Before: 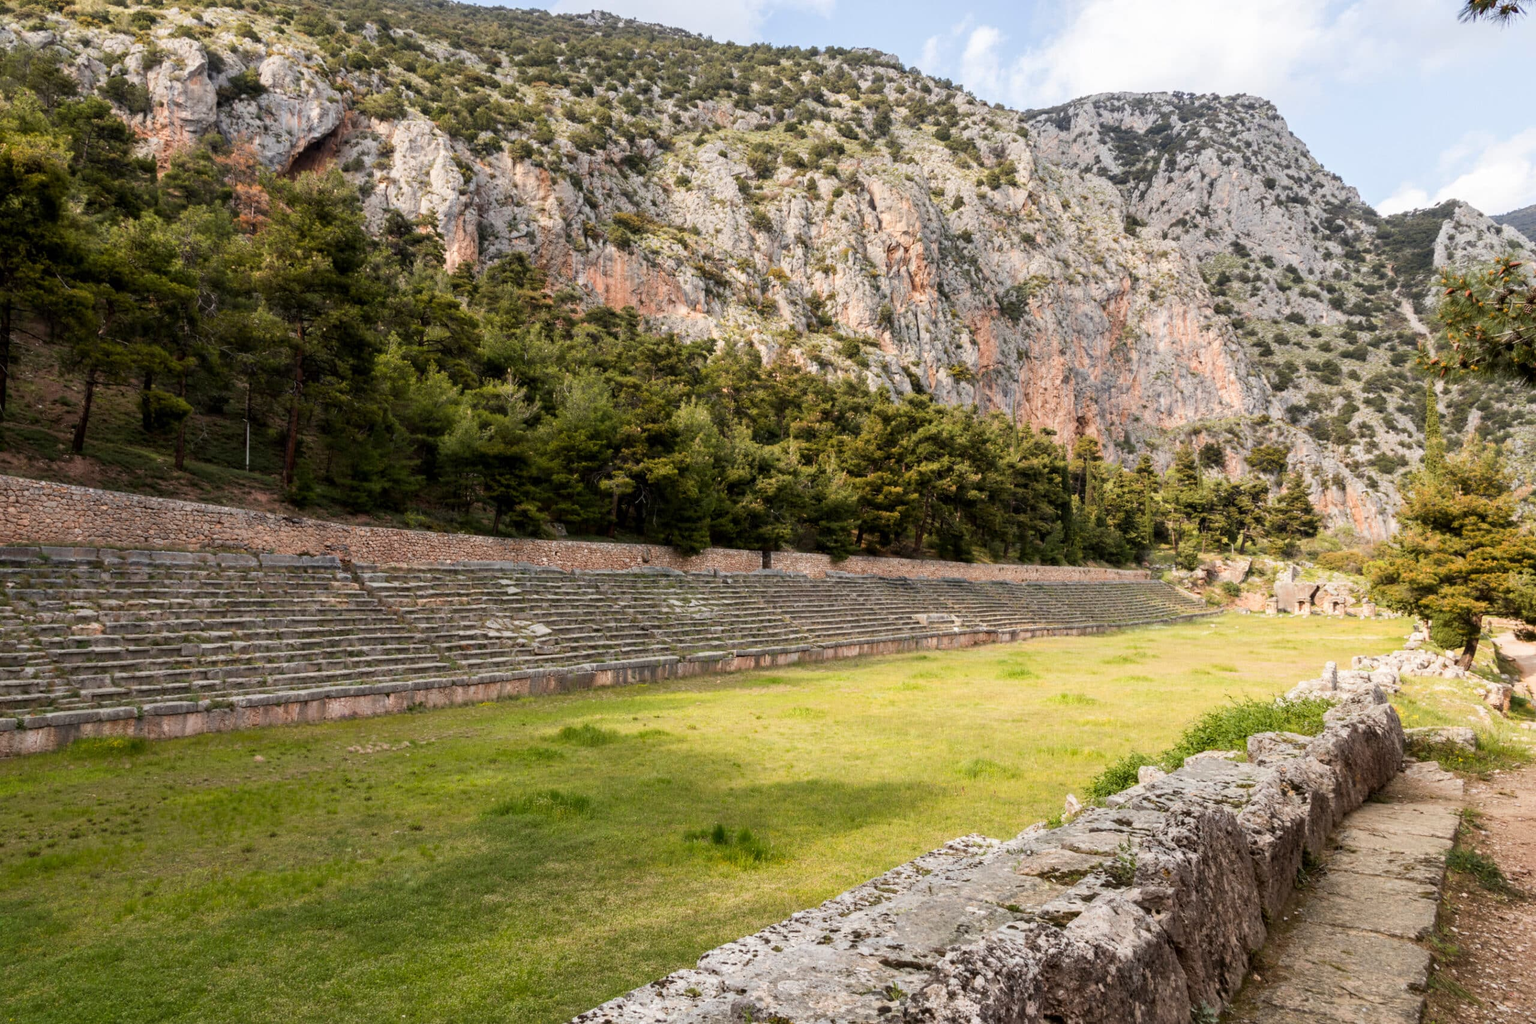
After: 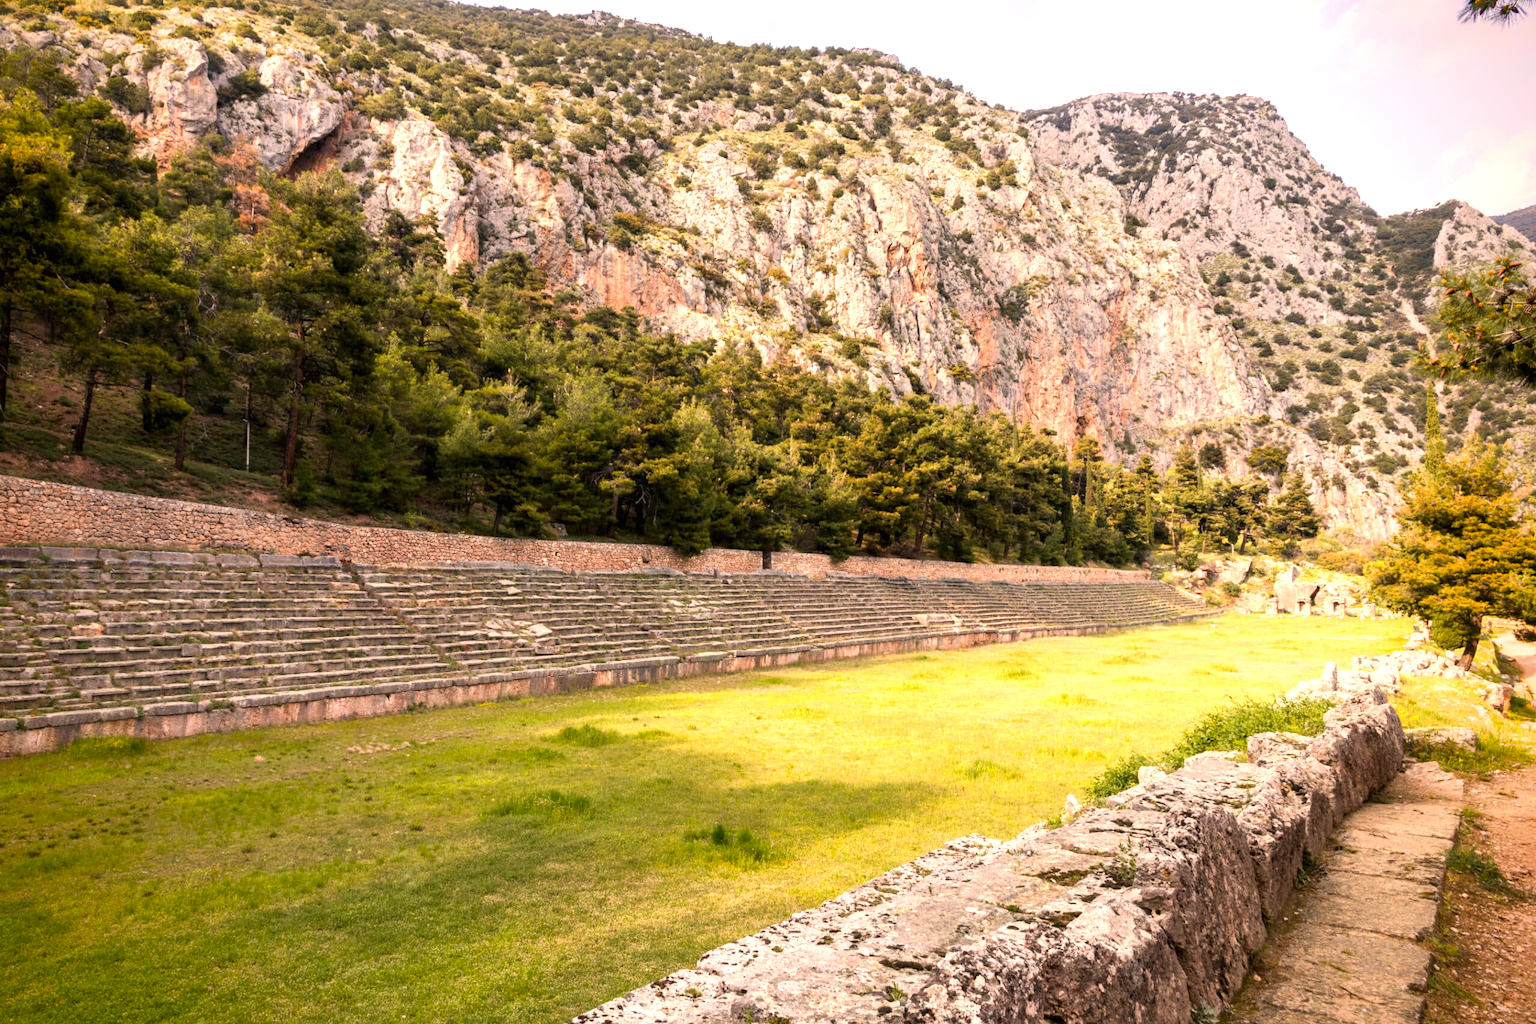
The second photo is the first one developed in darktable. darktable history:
exposure: black level correction 0, exposure 0.69 EV, compensate highlight preservation false
vignetting: saturation 0.385, center (-0.032, -0.036)
color correction: highlights a* 11.87, highlights b* 11.91
